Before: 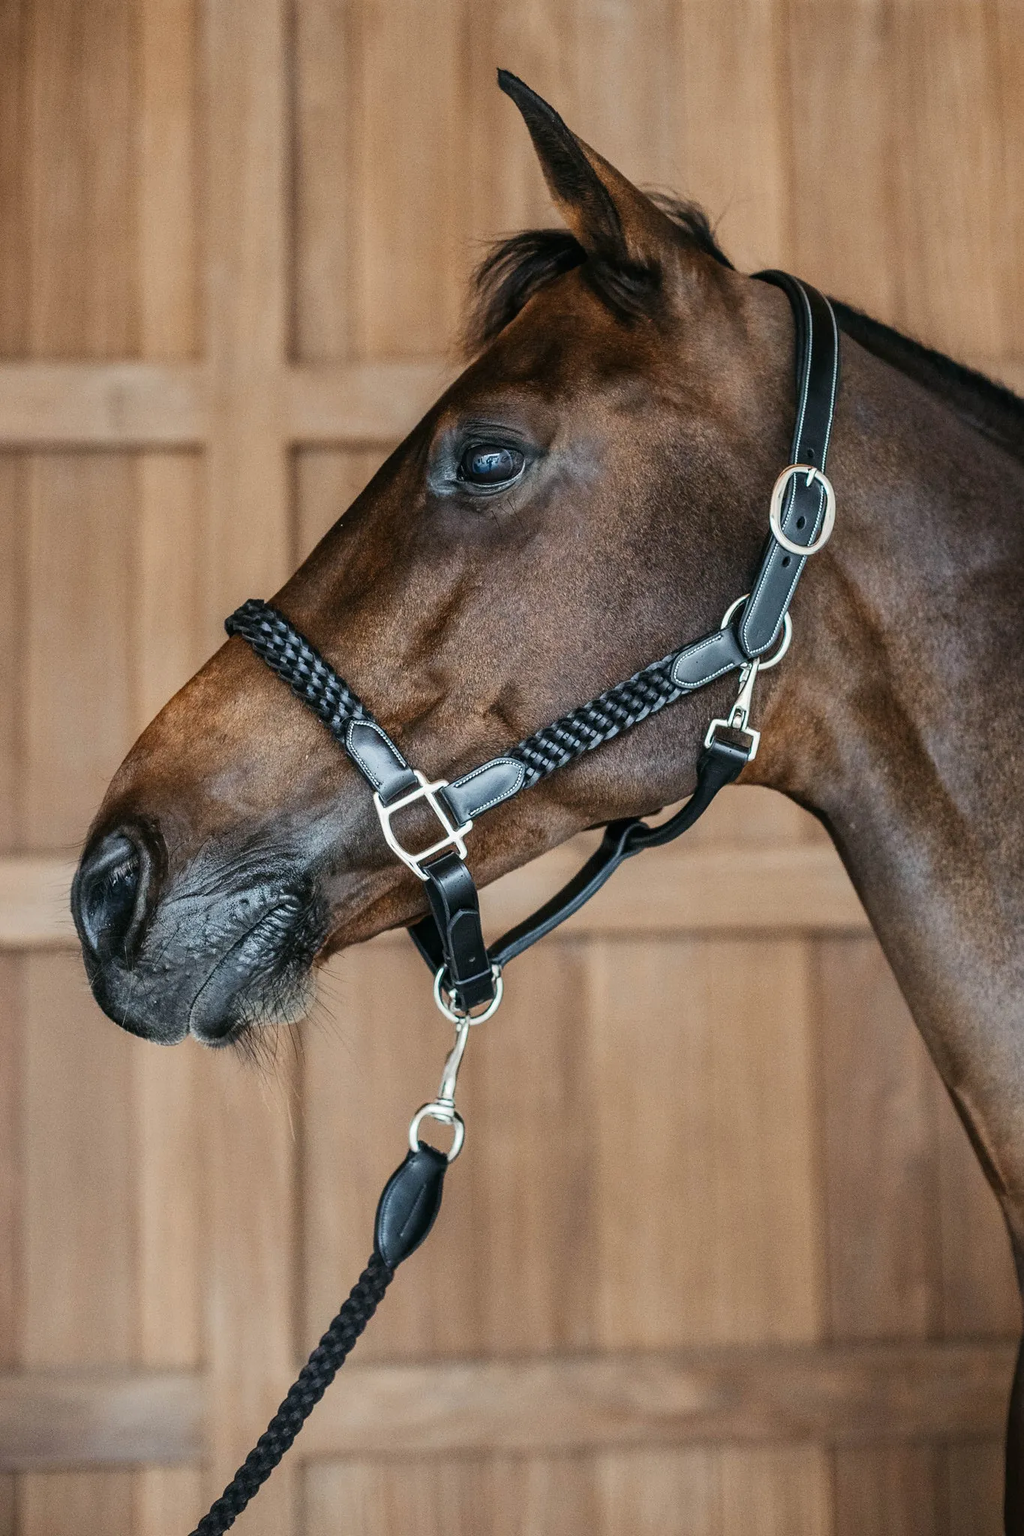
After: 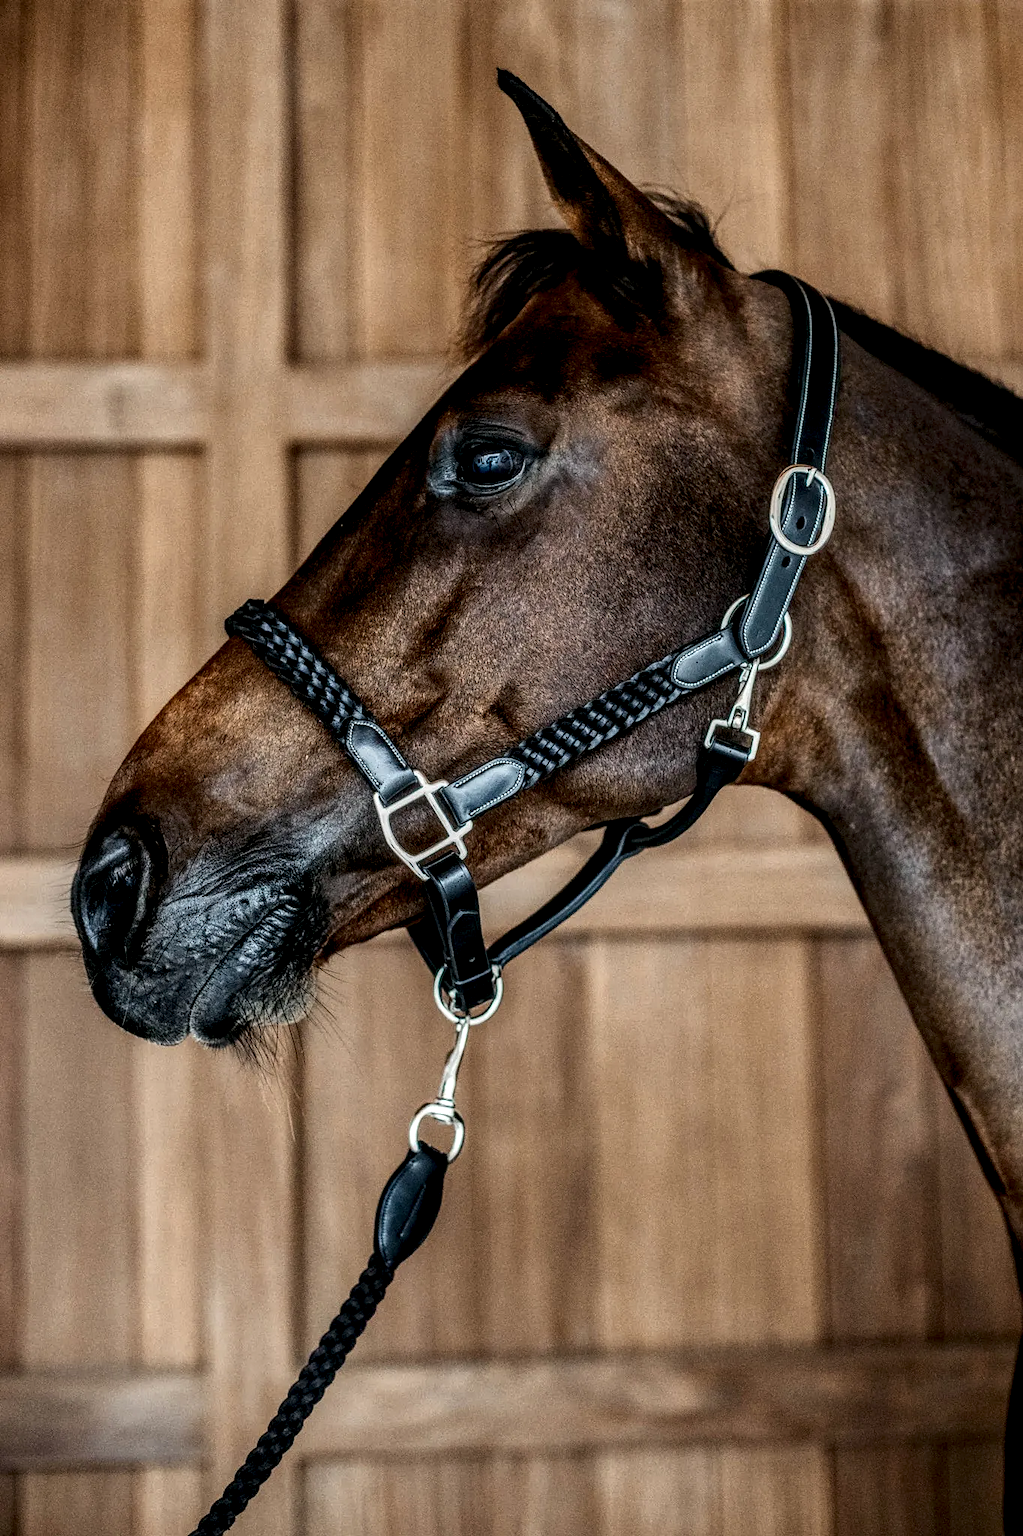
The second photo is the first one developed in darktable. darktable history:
local contrast: highlights 2%, shadows 7%, detail 182%
contrast brightness saturation: contrast 0.067, brightness -0.132, saturation 0.059
